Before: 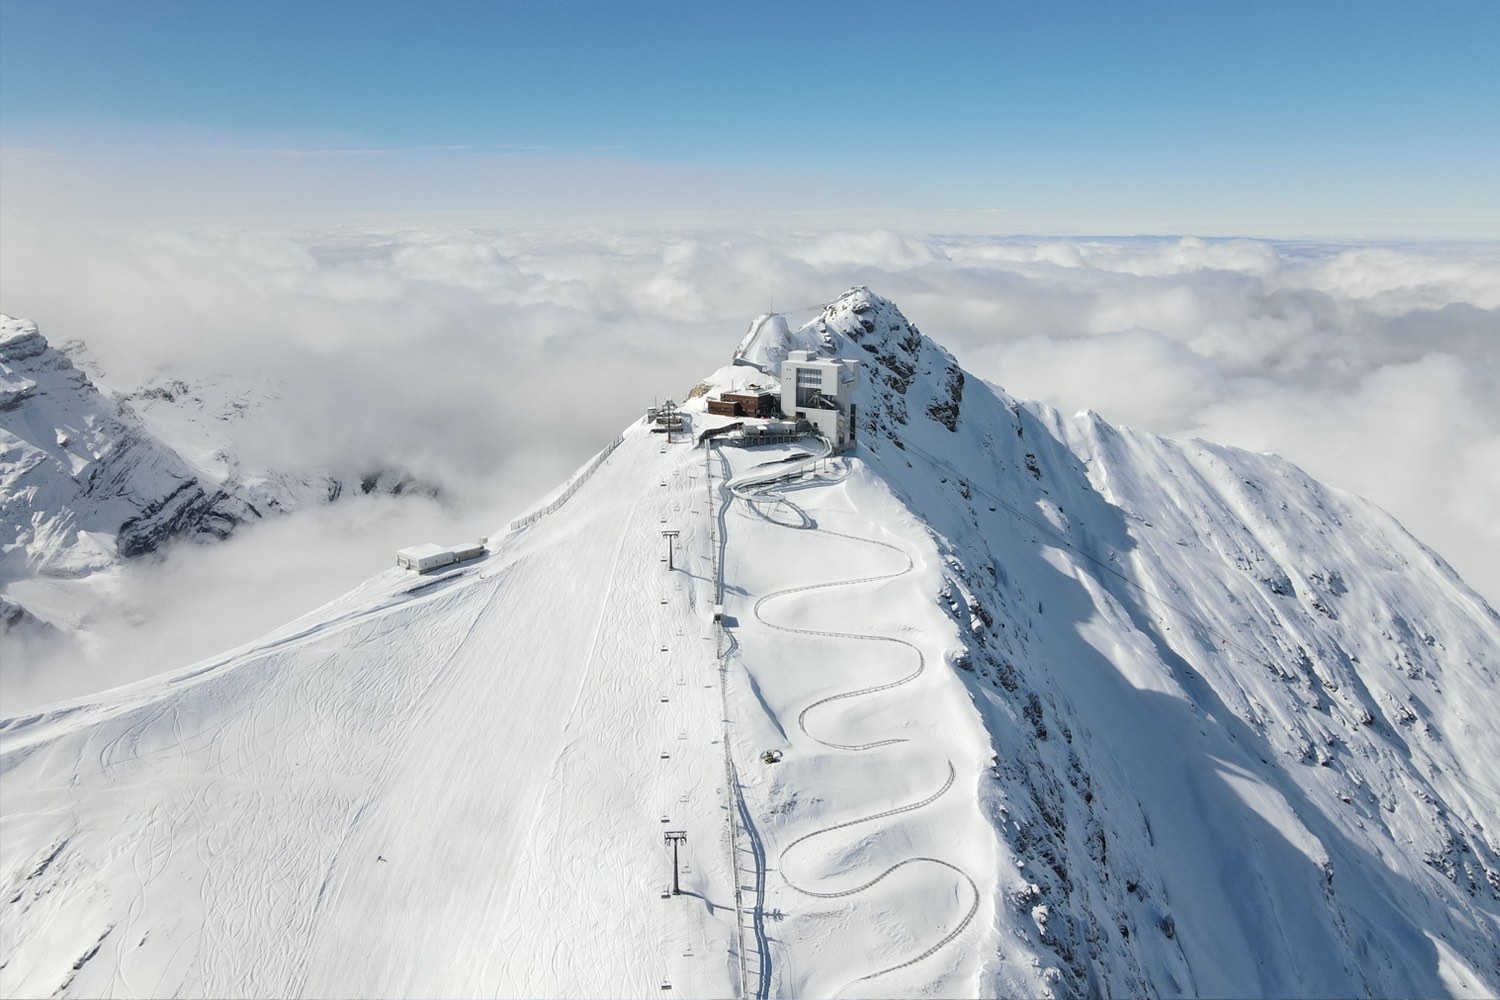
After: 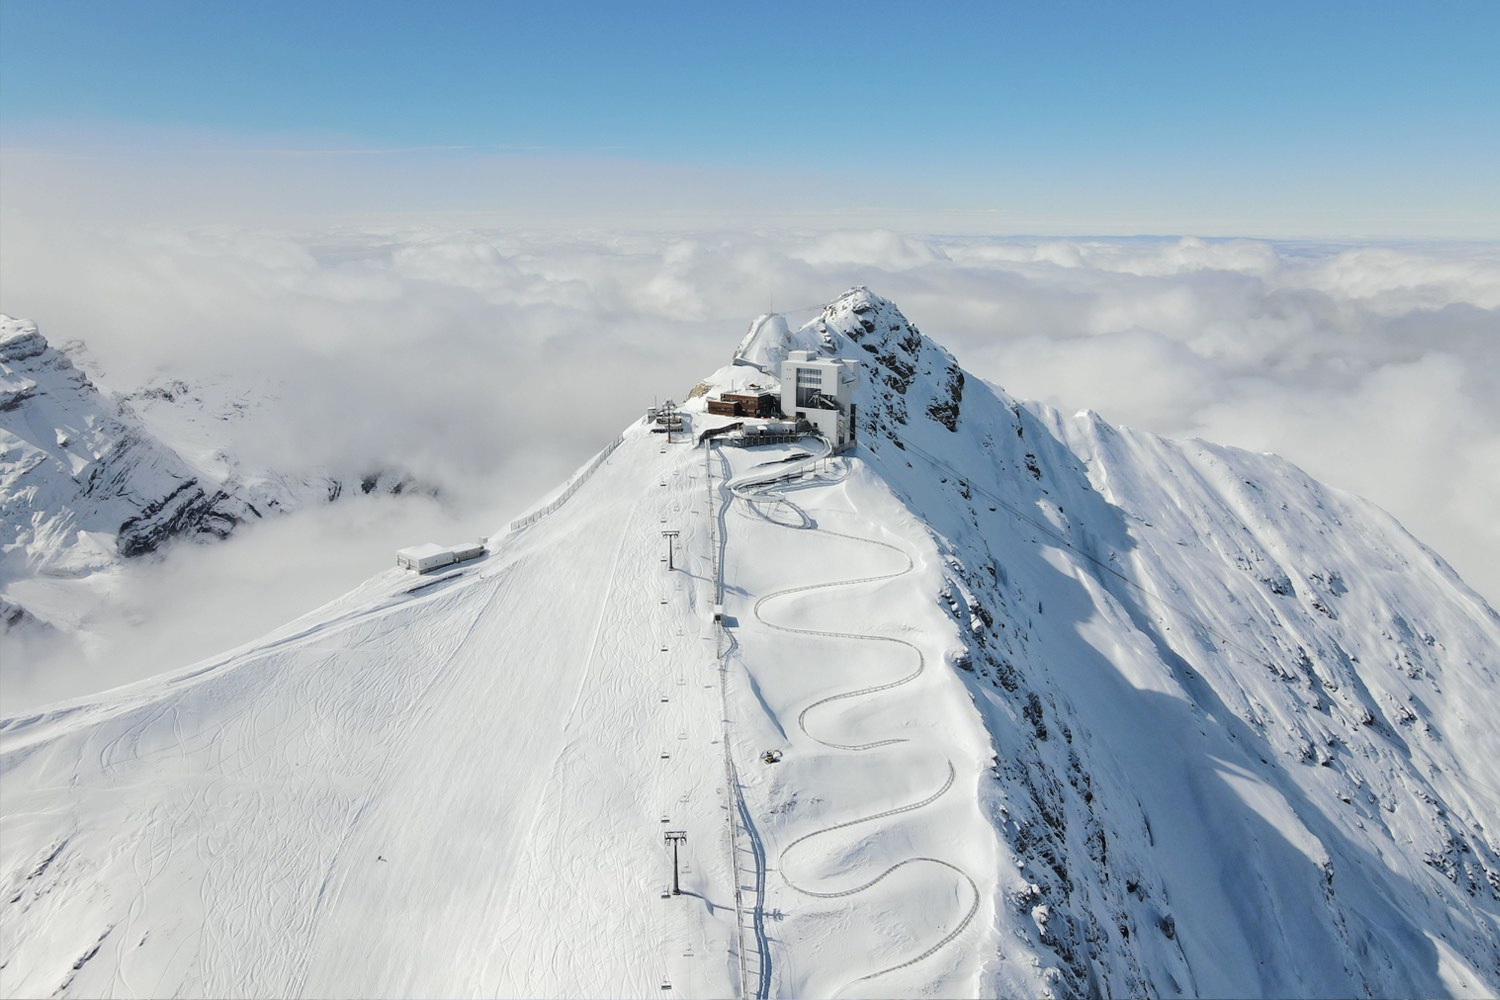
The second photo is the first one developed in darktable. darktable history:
tone curve: curves: ch0 [(0, 0.003) (0.211, 0.174) (0.482, 0.519) (0.843, 0.821) (0.992, 0.971)]; ch1 [(0, 0) (0.276, 0.206) (0.393, 0.364) (0.482, 0.477) (0.506, 0.5) (0.523, 0.523) (0.572, 0.592) (0.695, 0.767) (1, 1)]; ch2 [(0, 0) (0.438, 0.456) (0.498, 0.497) (0.536, 0.527) (0.562, 0.584) (0.619, 0.602) (0.698, 0.698) (1, 1)], color space Lab, linked channels, preserve colors none
